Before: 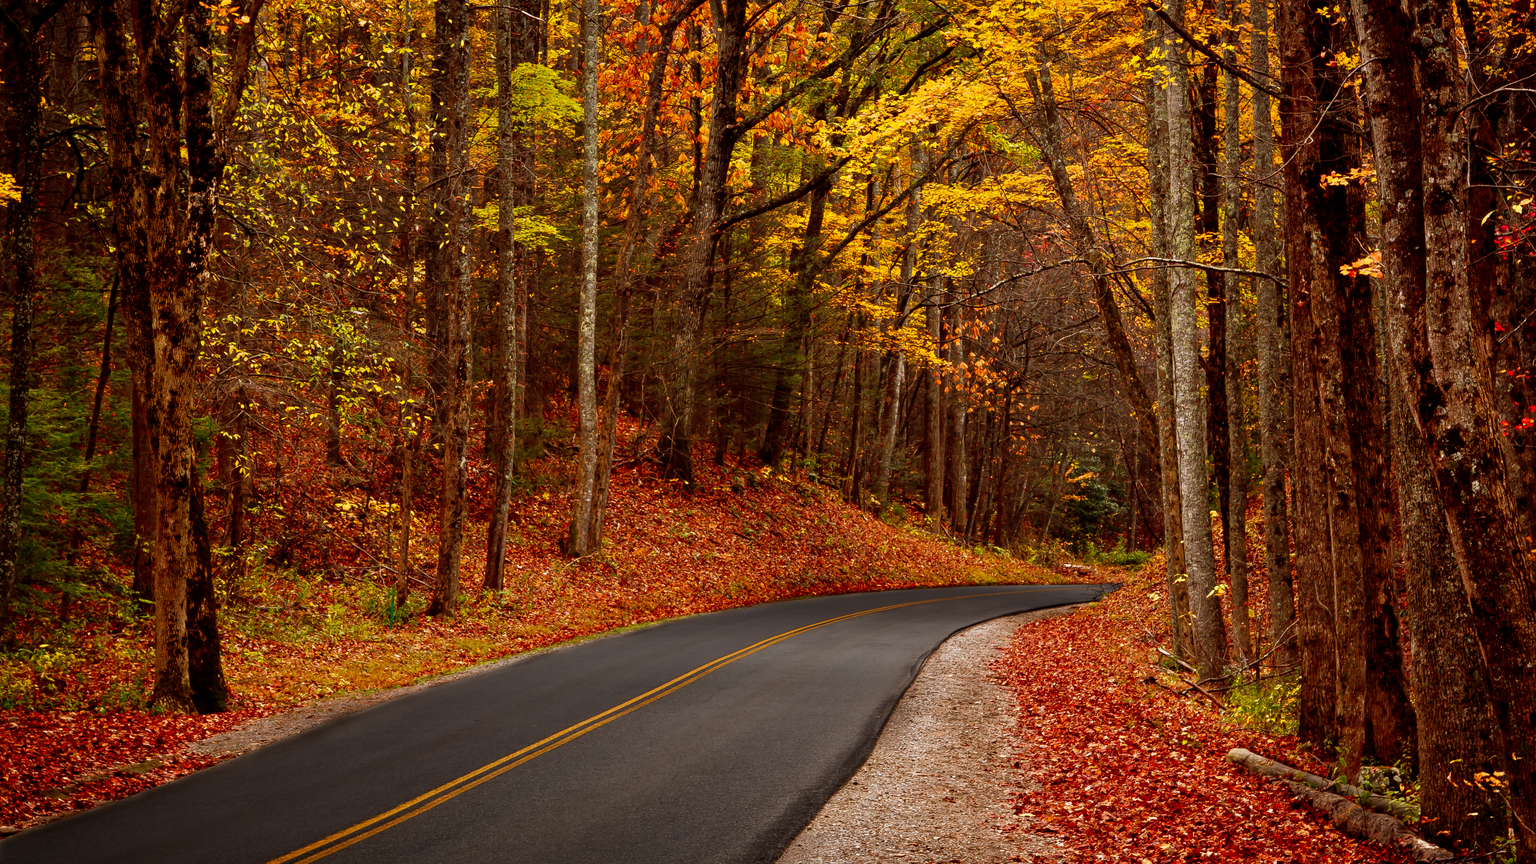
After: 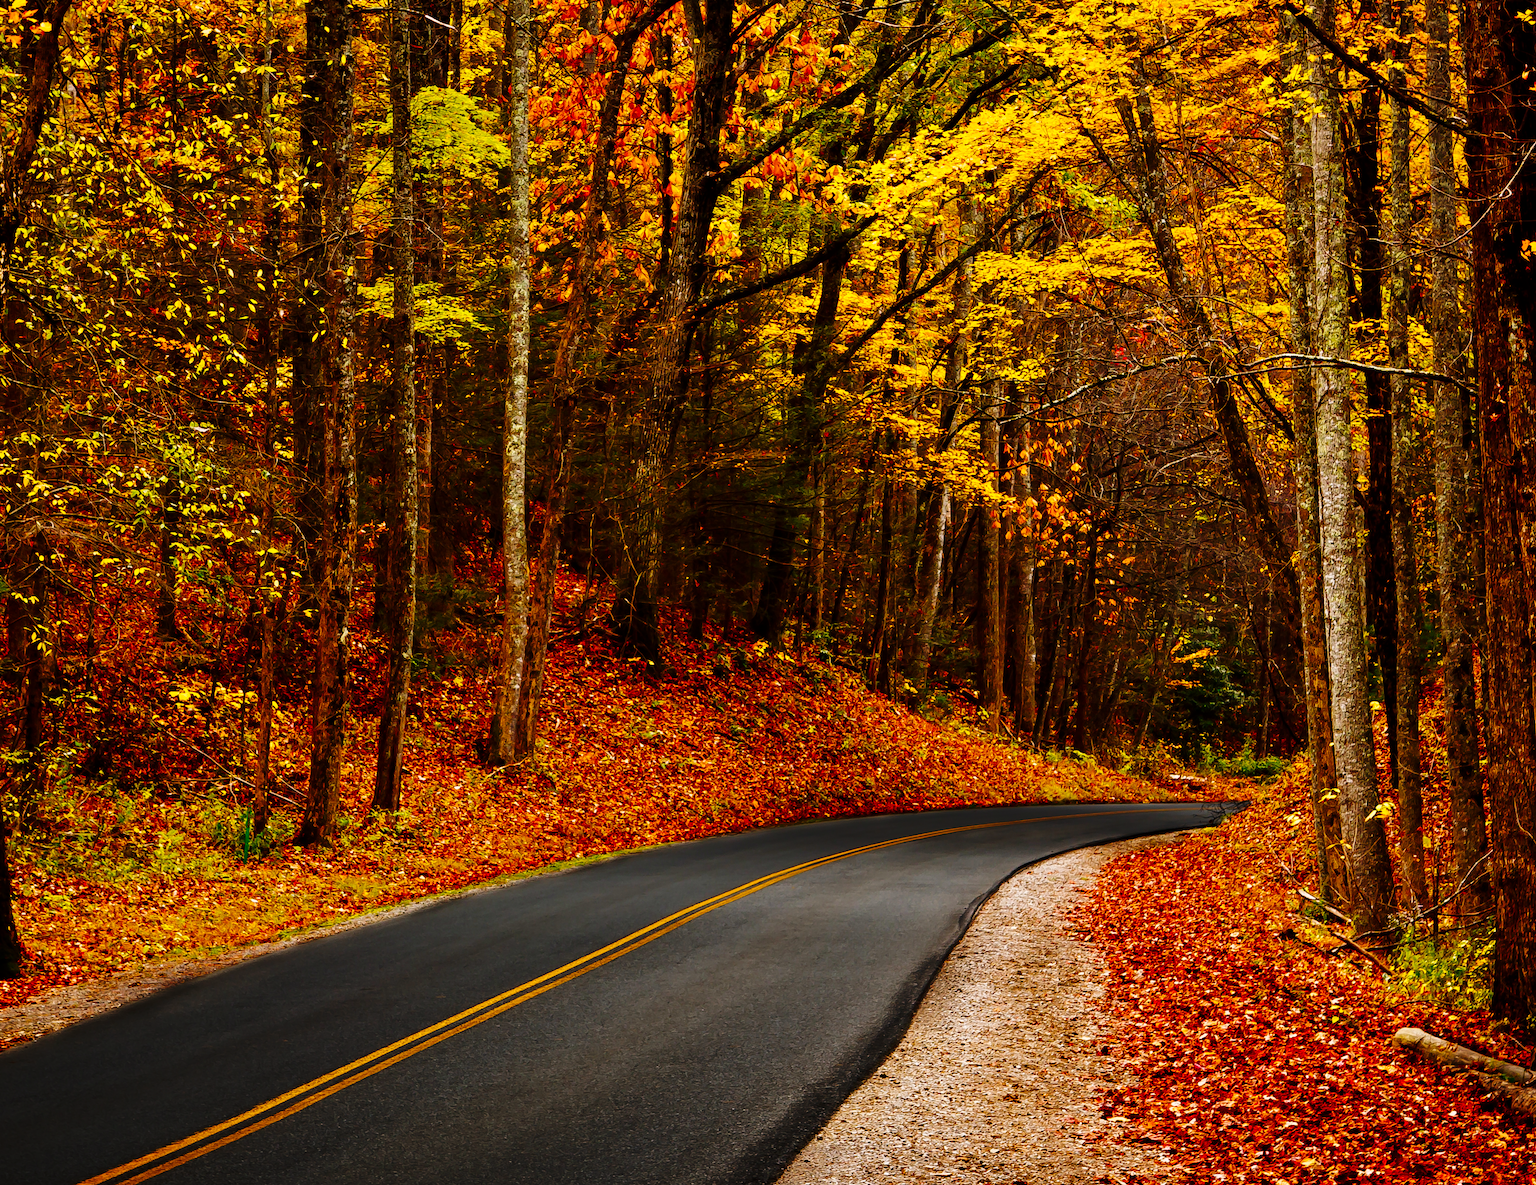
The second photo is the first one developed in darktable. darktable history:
color balance rgb: power › luminance -7.806%, power › chroma 1.079%, power › hue 217°, highlights gain › chroma 1.047%, highlights gain › hue 60.22°, perceptual saturation grading › global saturation 25.575%, global vibrance 9.348%
base curve: curves: ch0 [(0, 0) (0.036, 0.025) (0.121, 0.166) (0.206, 0.329) (0.605, 0.79) (1, 1)], preserve colors none
crop: left 13.838%, top 0%, right 13.31%
